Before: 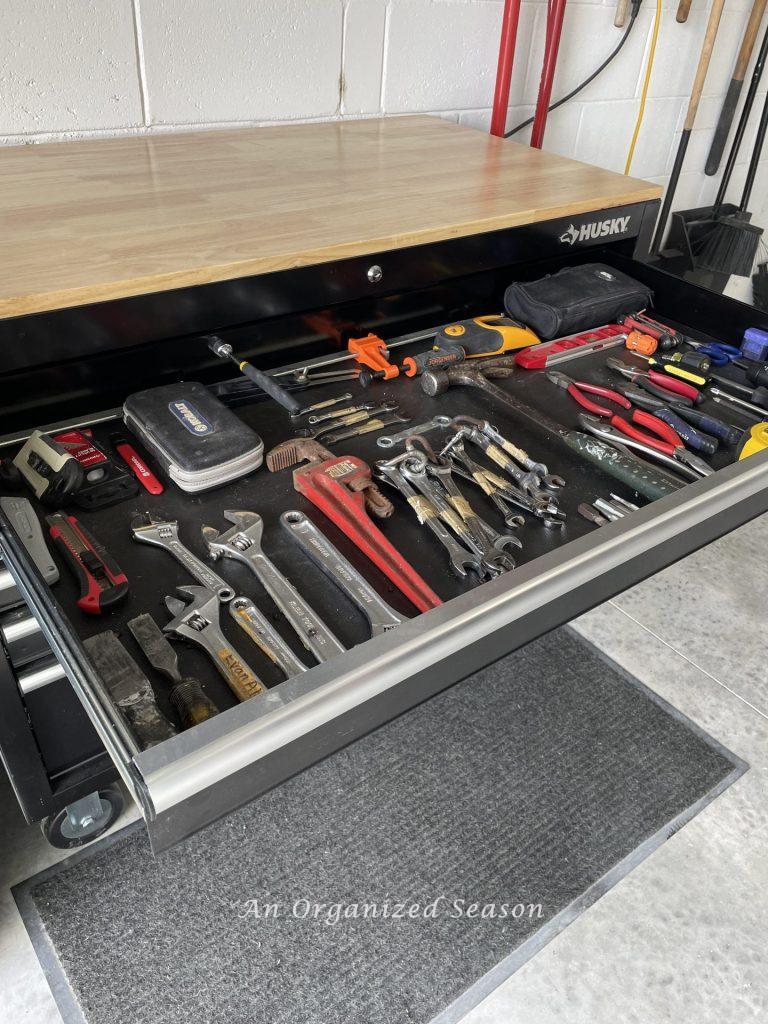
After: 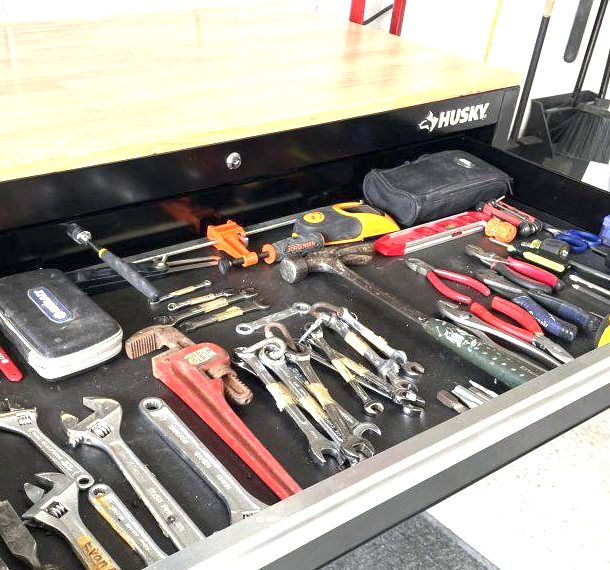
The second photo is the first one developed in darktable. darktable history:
crop: left 18.38%, top 11.092%, right 2.134%, bottom 33.217%
exposure: black level correction 0, exposure 1.5 EV, compensate exposure bias true, compensate highlight preservation false
